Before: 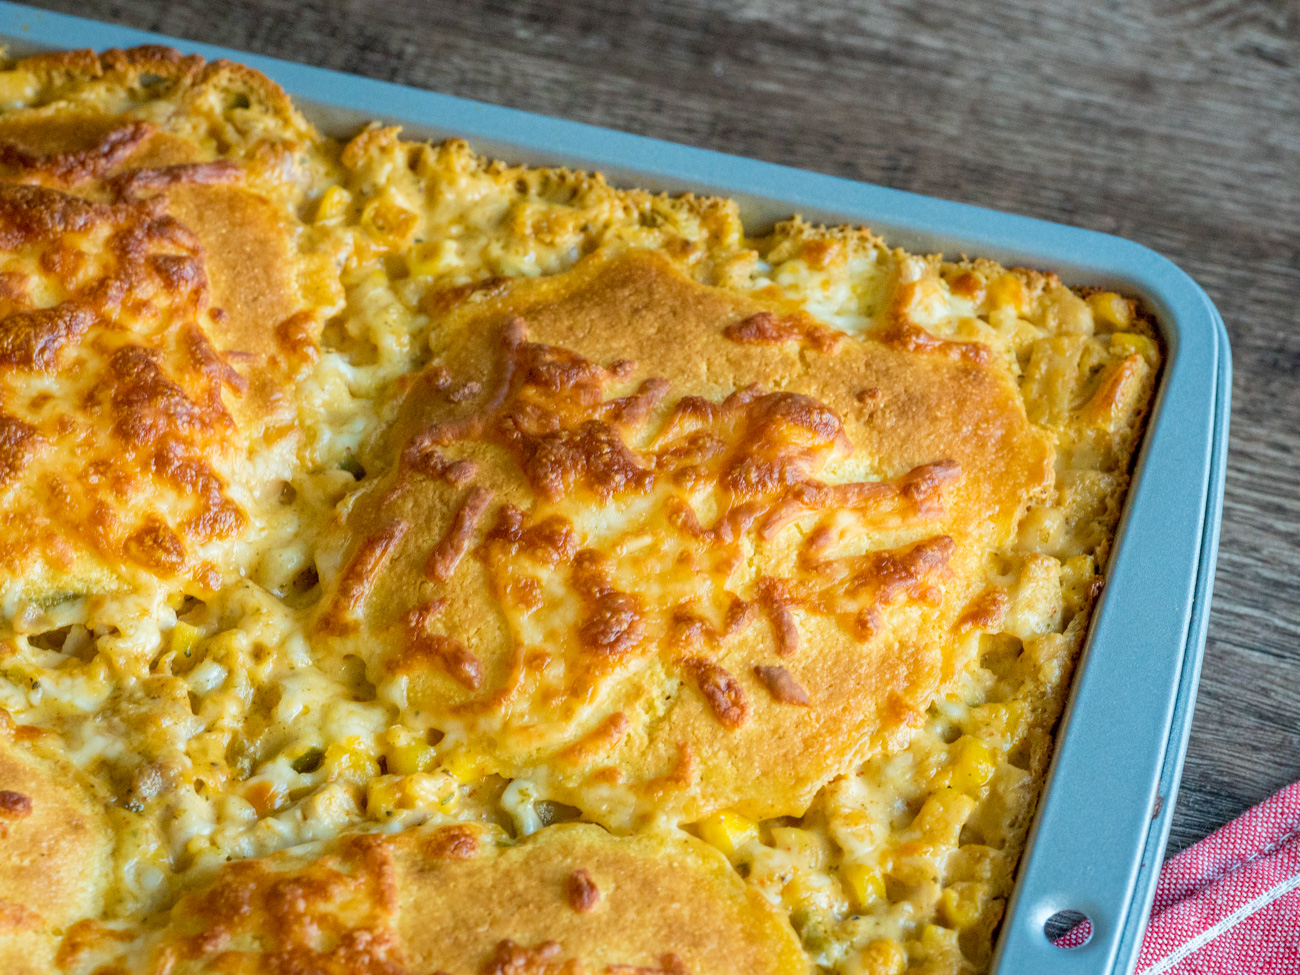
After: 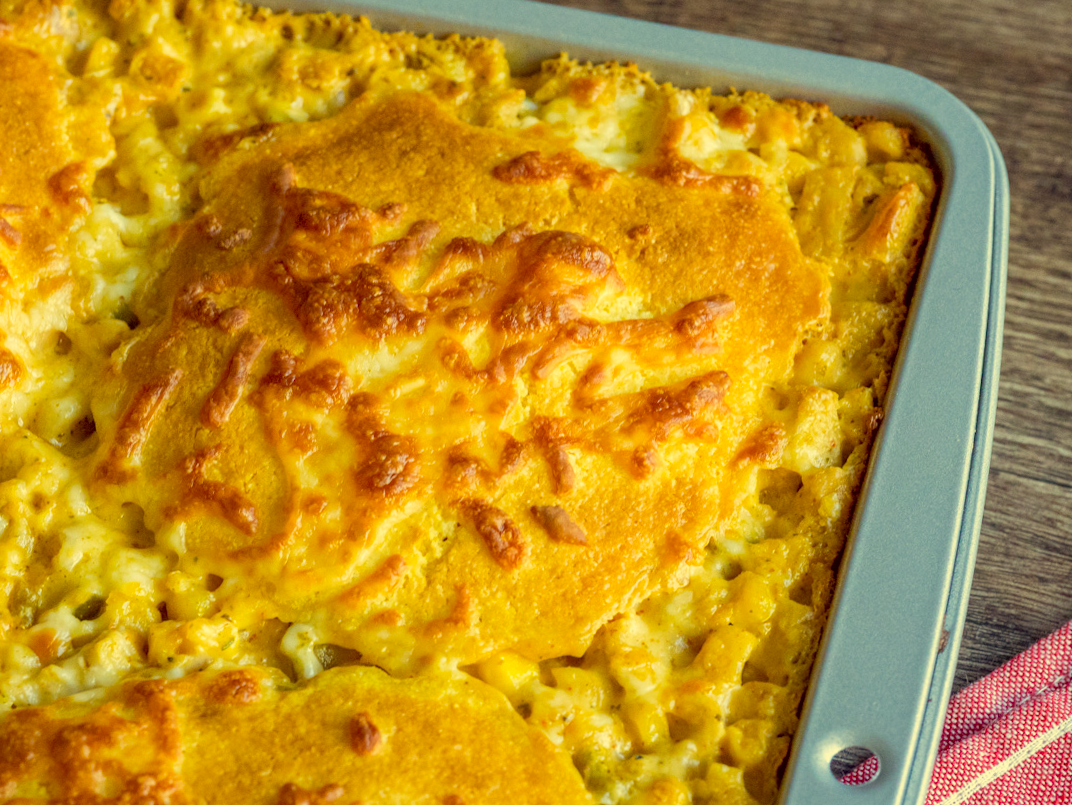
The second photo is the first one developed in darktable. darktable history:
color correction: highlights a* -0.482, highlights b* 40, shadows a* 9.8, shadows b* -0.161
crop: left 16.315%, top 14.246%
rotate and perspective: rotation -1.32°, lens shift (horizontal) -0.031, crop left 0.015, crop right 0.985, crop top 0.047, crop bottom 0.982
